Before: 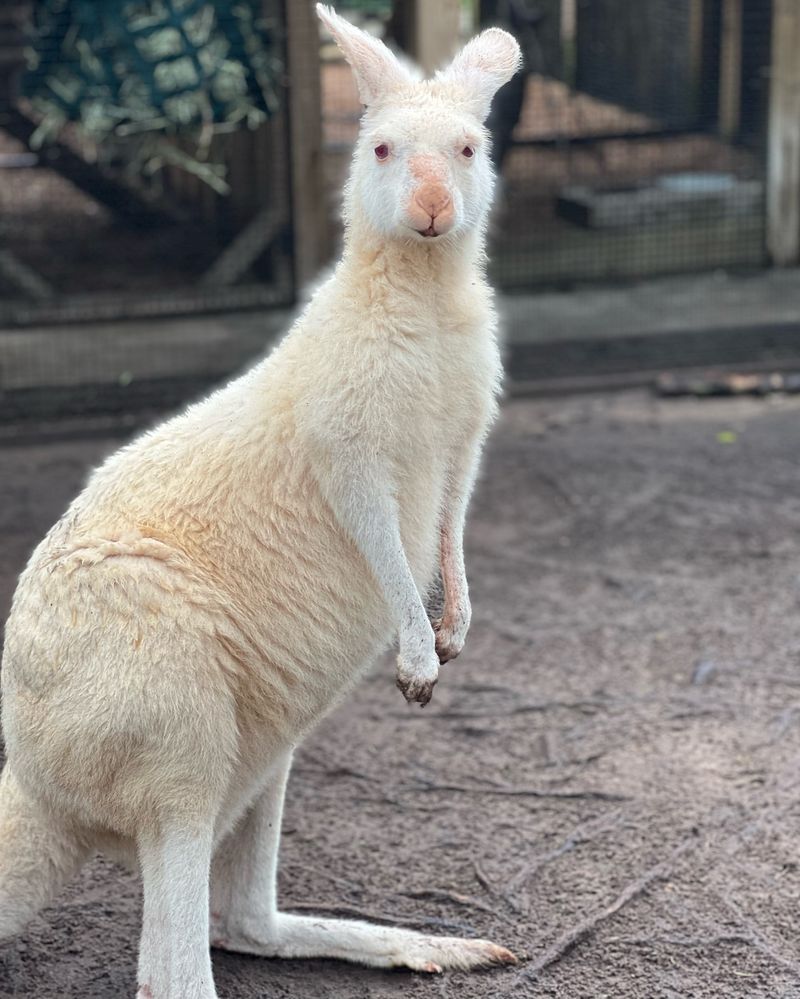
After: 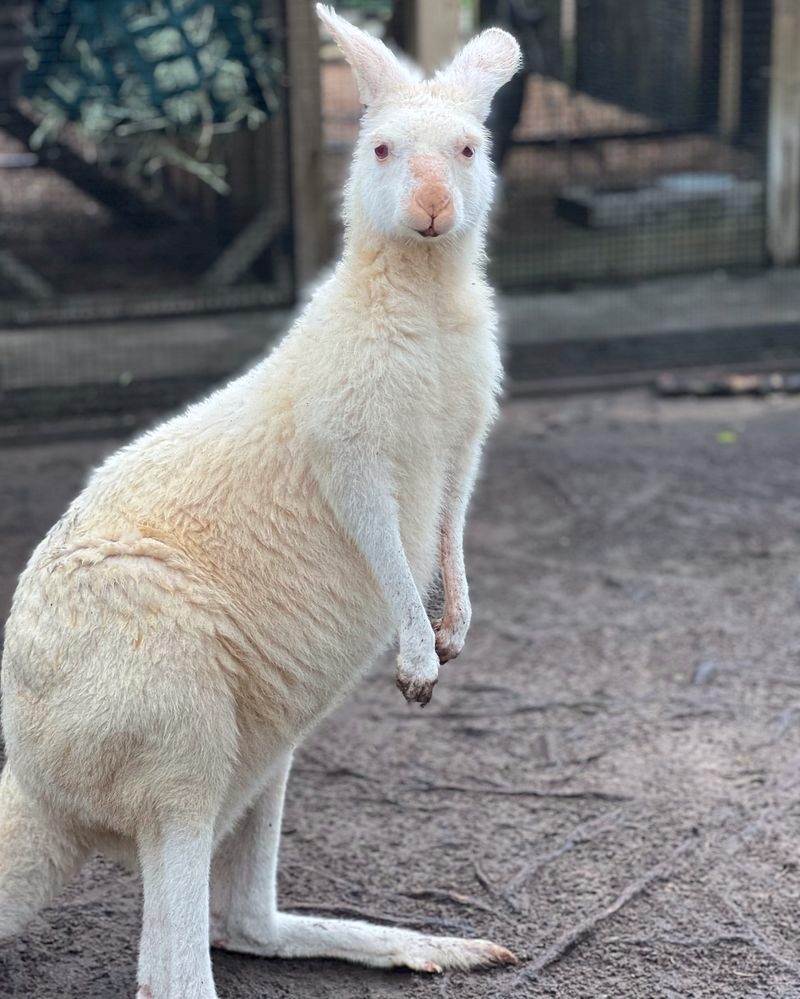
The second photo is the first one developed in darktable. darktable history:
white balance: red 0.98, blue 1.034
shadows and highlights: radius 264.75, soften with gaussian
